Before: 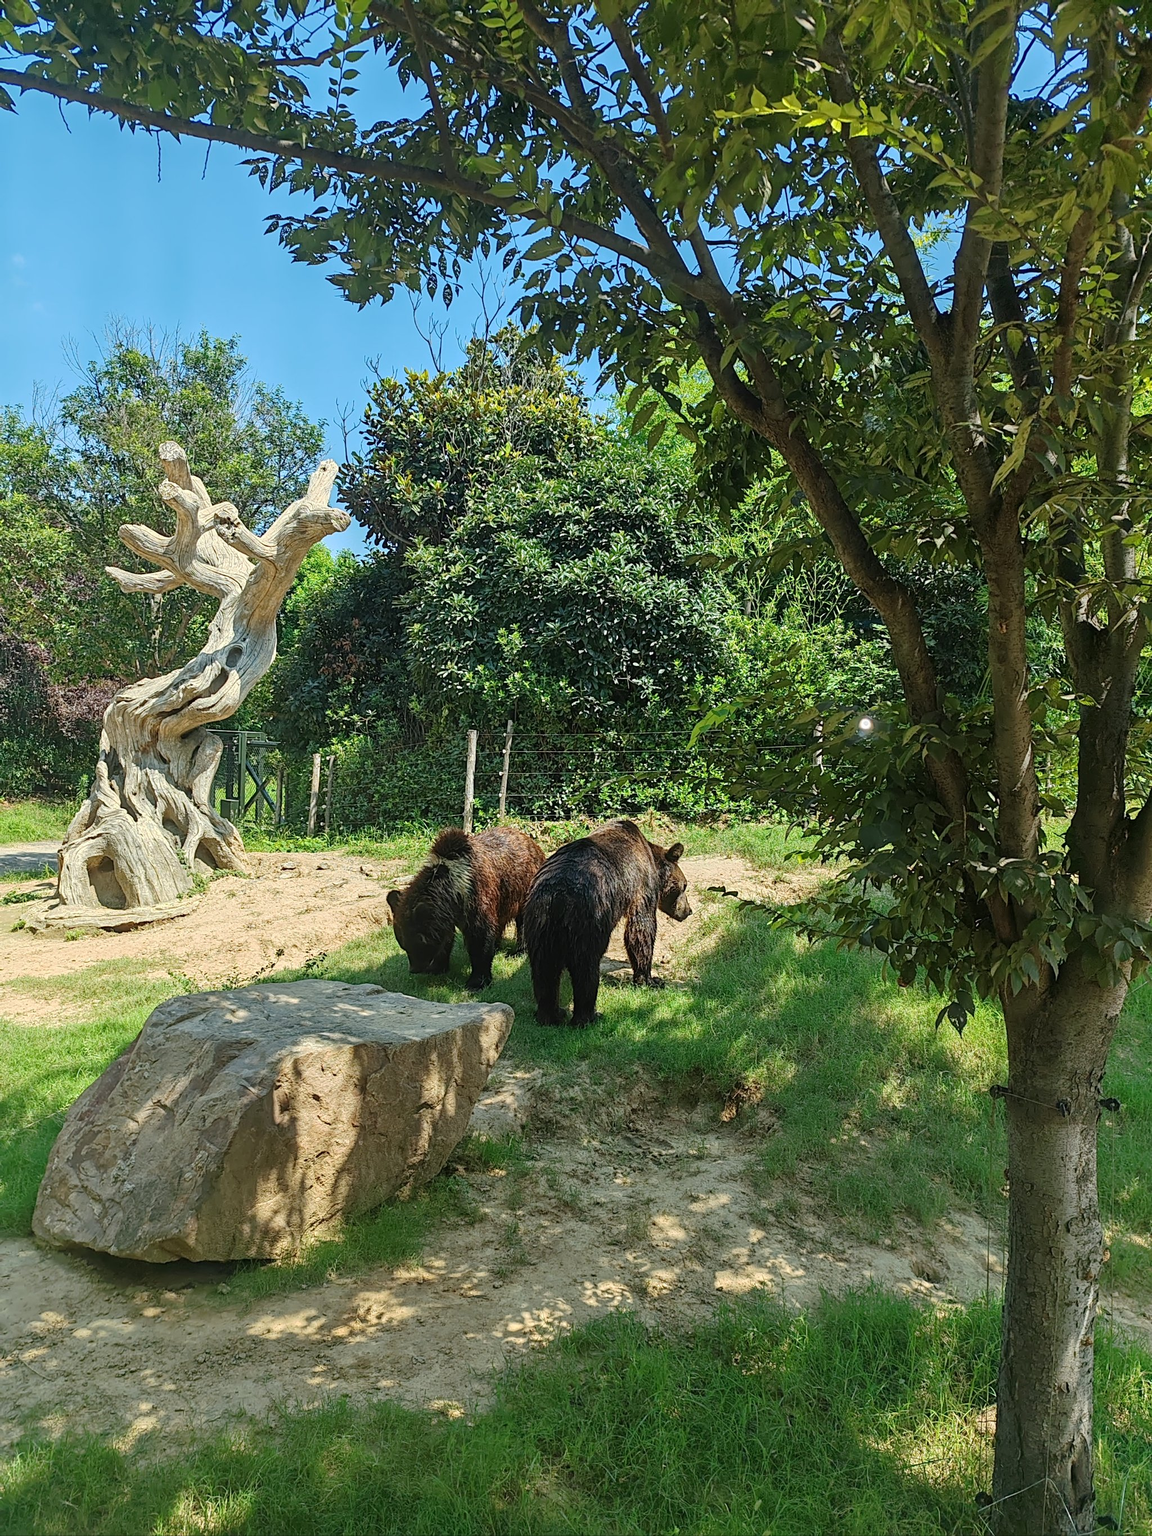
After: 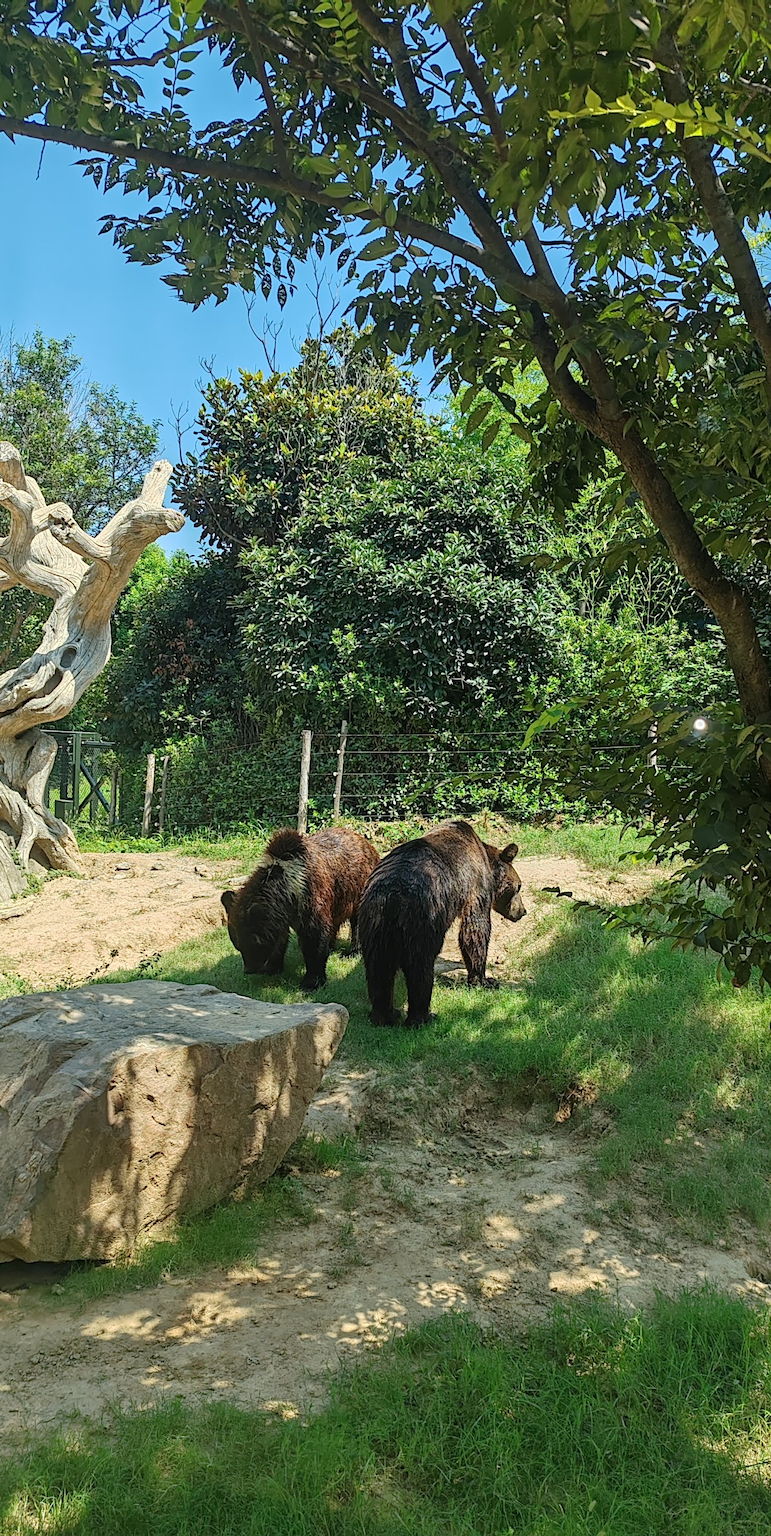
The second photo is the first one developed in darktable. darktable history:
crop and rotate: left 14.439%, right 18.596%
